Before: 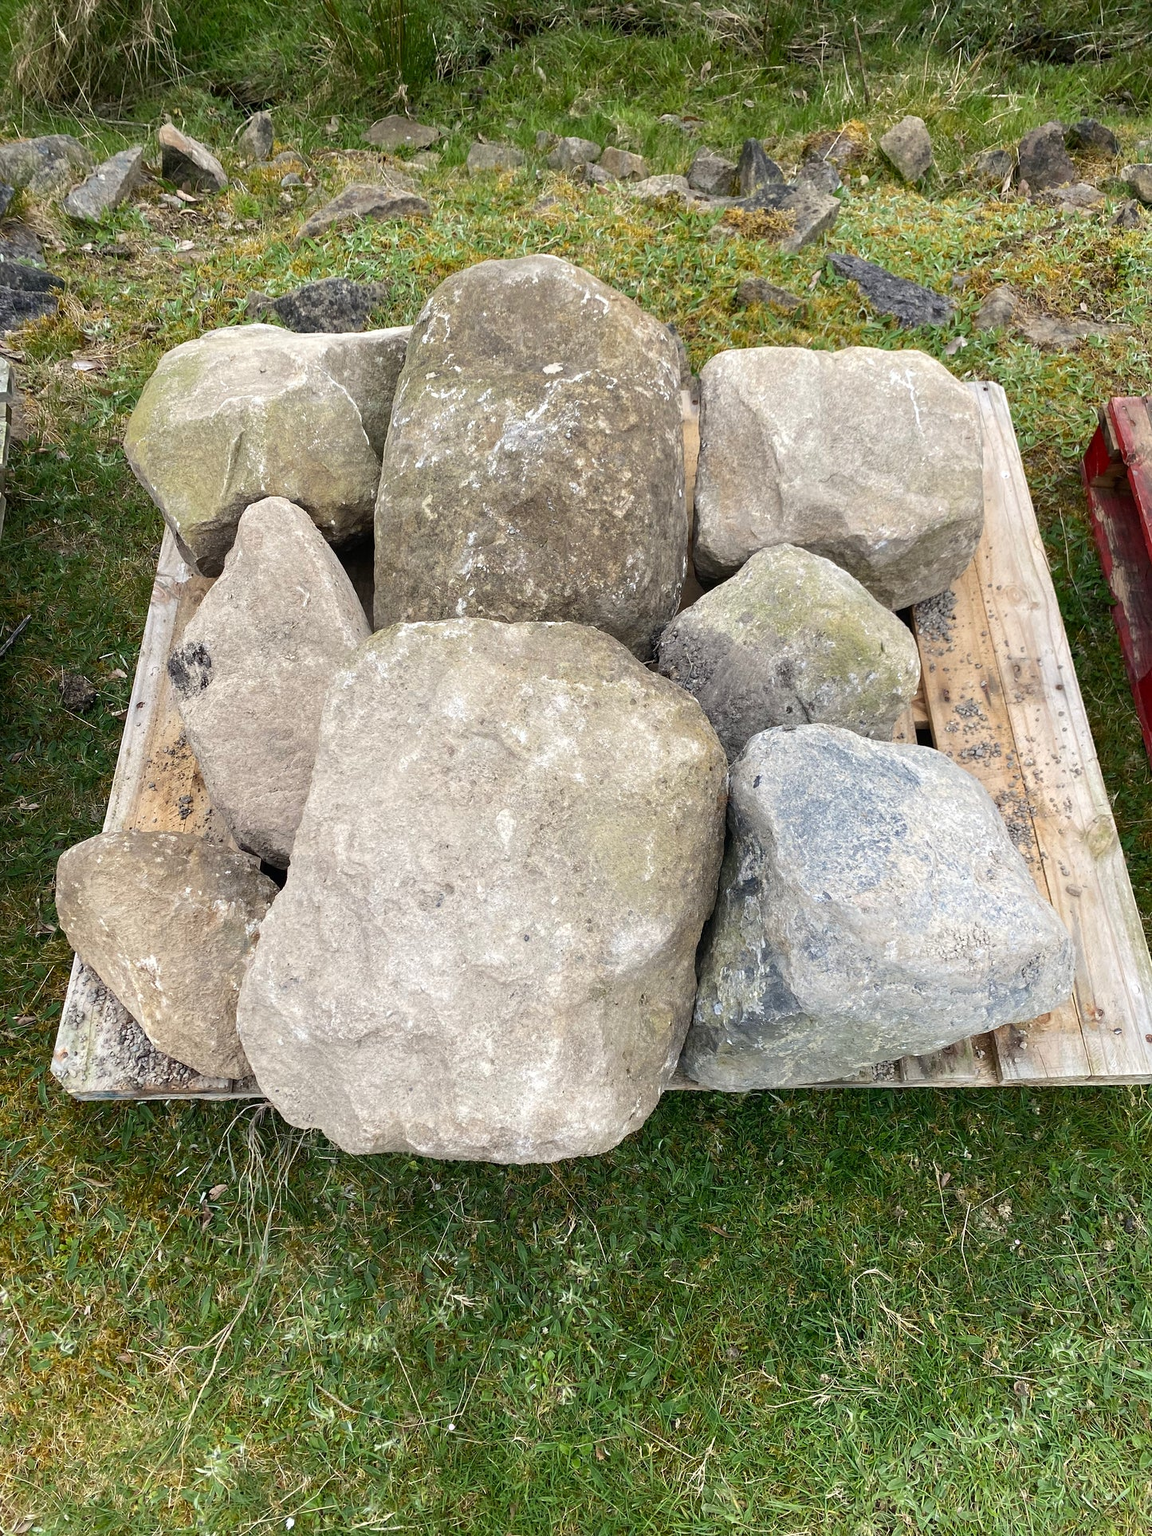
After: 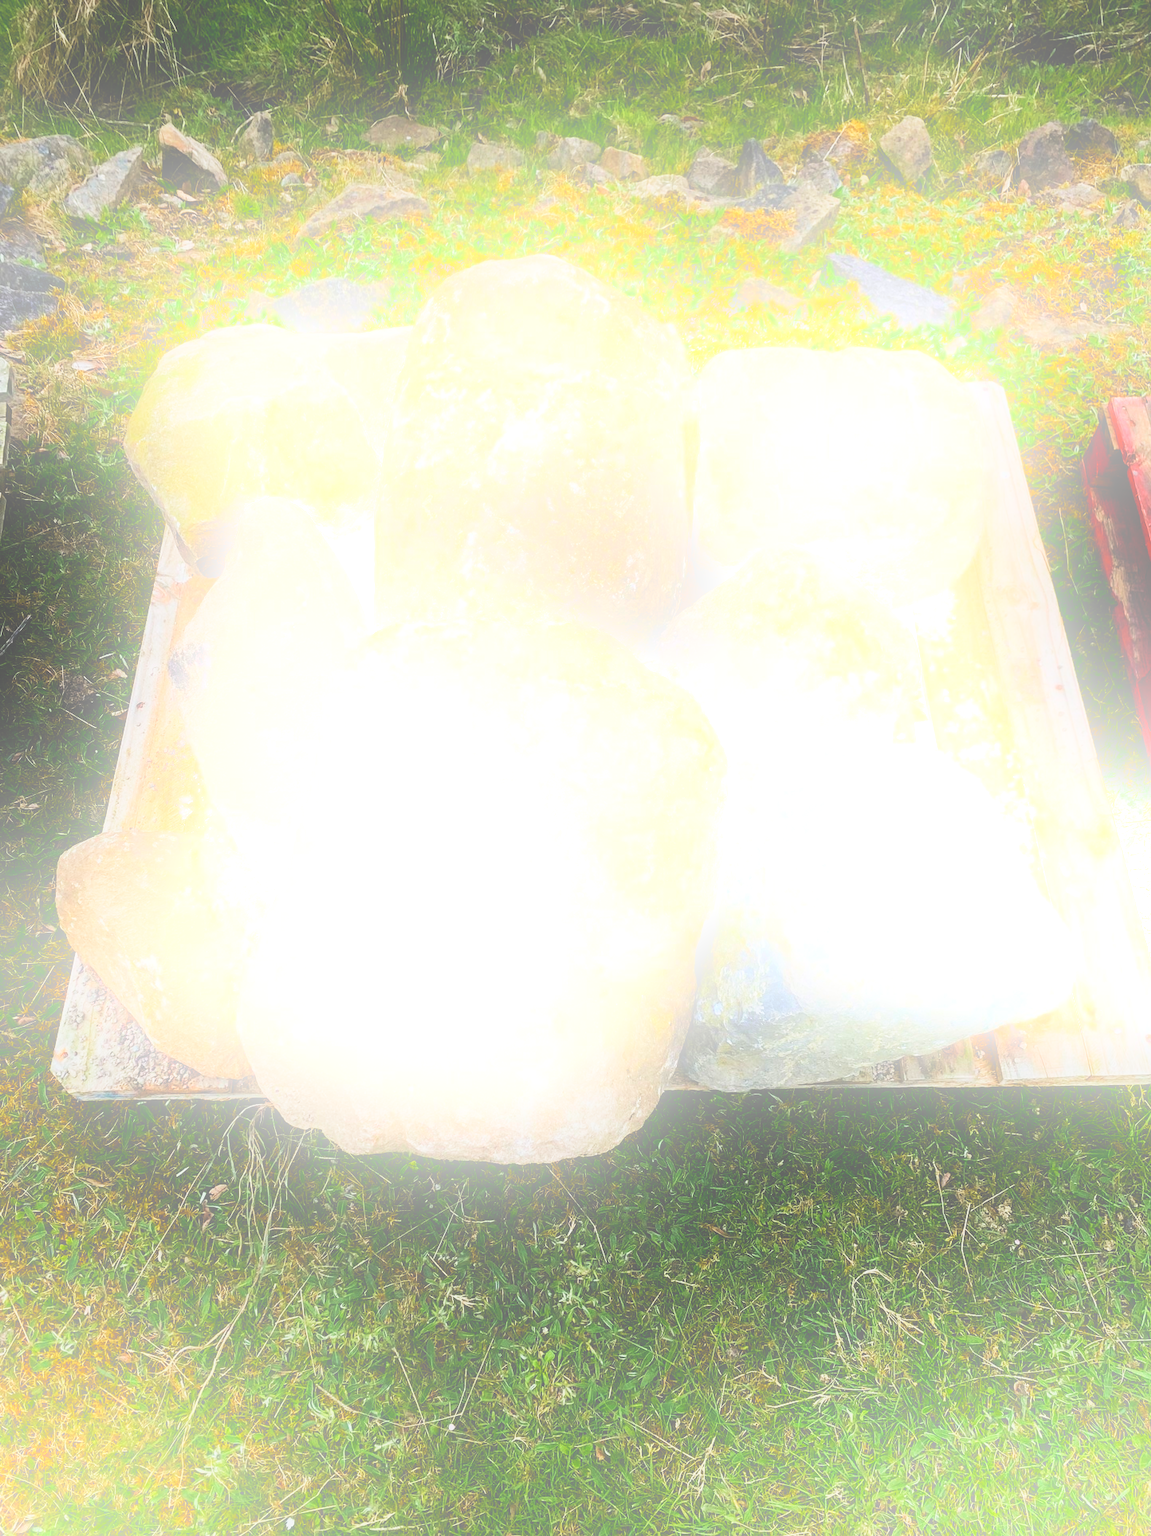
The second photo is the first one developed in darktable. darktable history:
shadows and highlights: shadows 37.27, highlights -28.18, soften with gaussian
bloom: size 25%, threshold 5%, strength 90%
tone equalizer: -8 EV -2 EV, -7 EV -2 EV, -6 EV -2 EV, -5 EV -2 EV, -4 EV -2 EV, -3 EV -2 EV, -2 EV -2 EV, -1 EV -1.63 EV, +0 EV -2 EV
base curve: curves: ch0 [(0, 0) (0.007, 0.004) (0.027, 0.03) (0.046, 0.07) (0.207, 0.54) (0.442, 0.872) (0.673, 0.972) (1, 1)], preserve colors none
